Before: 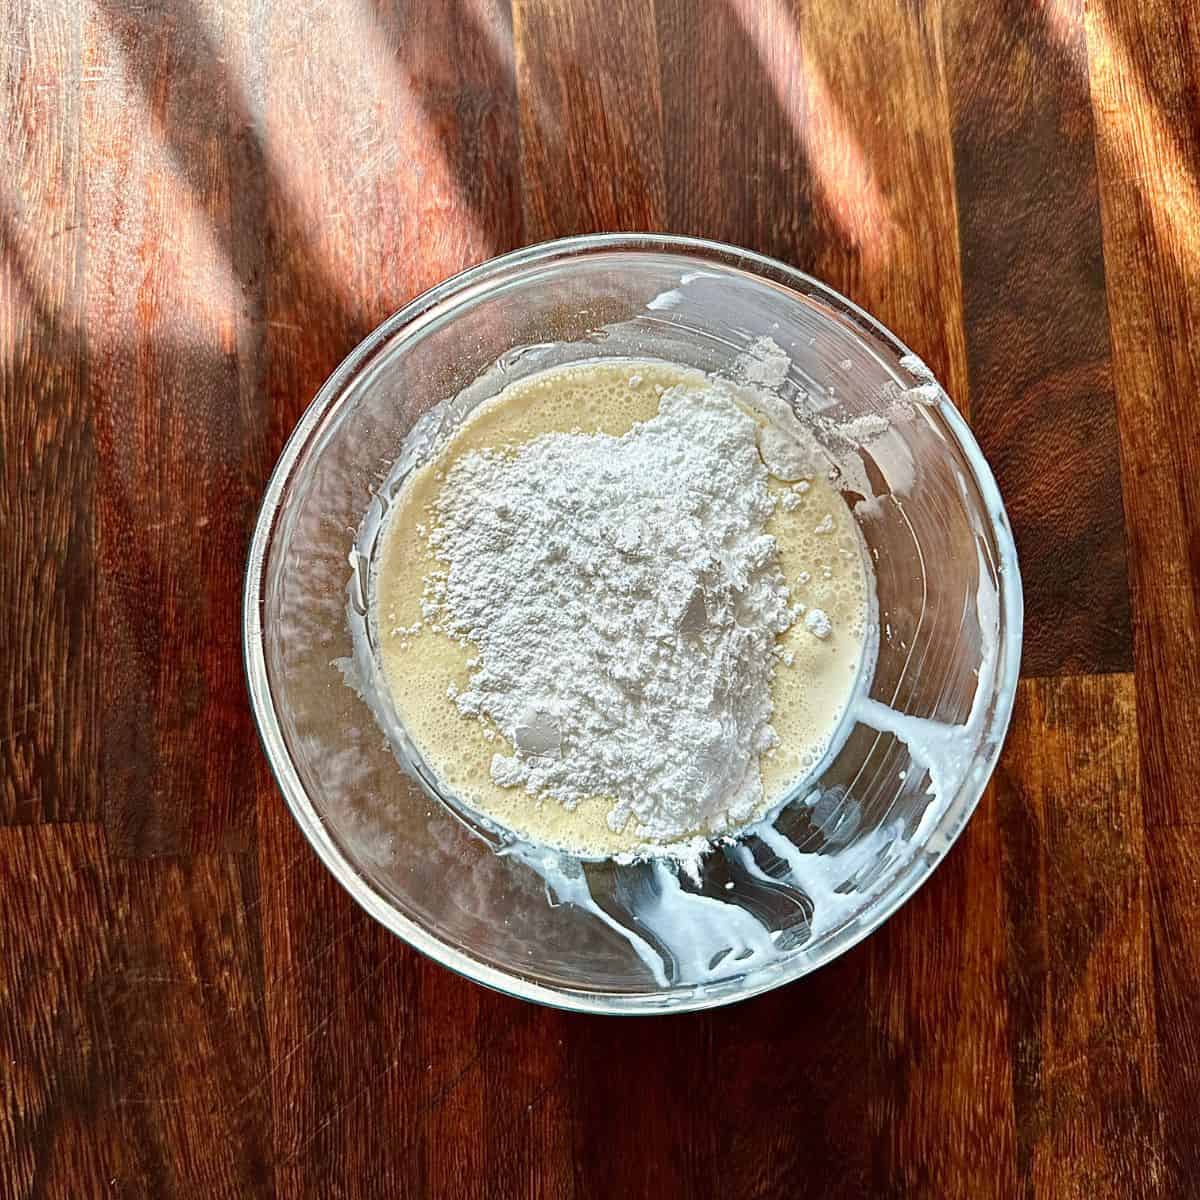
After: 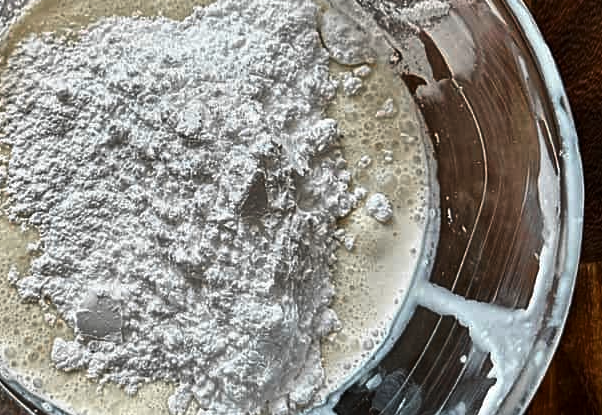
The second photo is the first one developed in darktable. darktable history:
tone equalizer: on, module defaults
levels: levels [0, 0.618, 1]
color zones: curves: ch1 [(0, 0.679) (0.143, 0.647) (0.286, 0.261) (0.378, -0.011) (0.571, 0.396) (0.714, 0.399) (0.857, 0.406) (1, 0.679)]
crop: left 36.607%, top 34.735%, right 13.146%, bottom 30.611%
